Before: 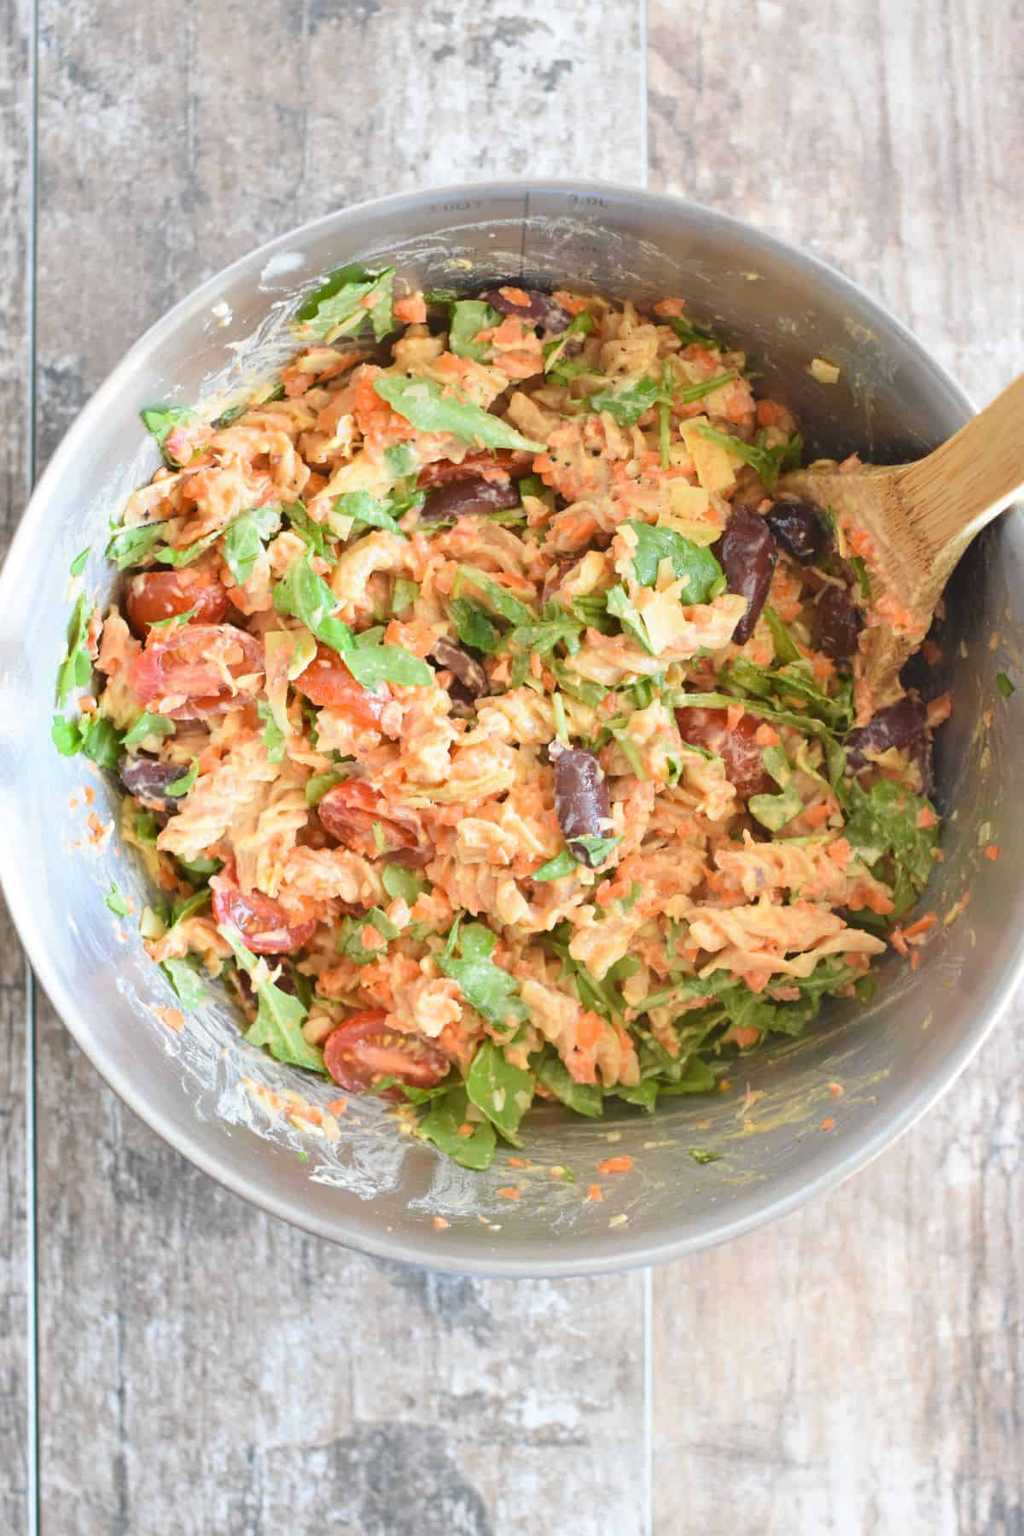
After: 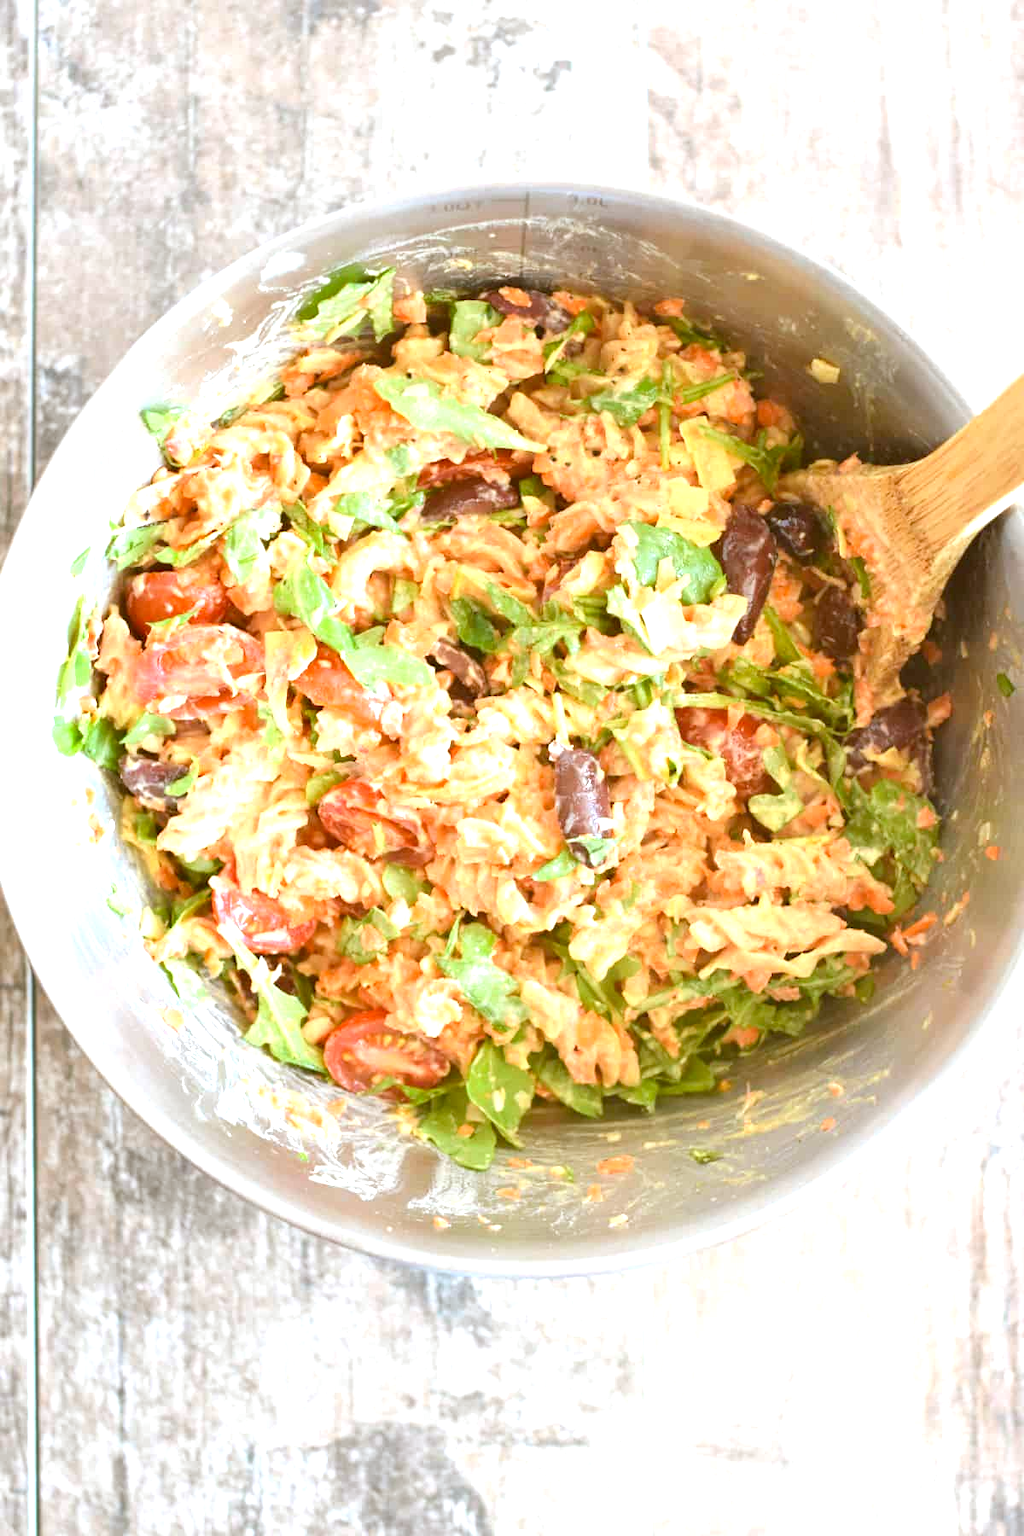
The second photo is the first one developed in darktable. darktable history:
color correction: highlights a* -0.54, highlights b* 0.158, shadows a* 5.04, shadows b* 20.86
exposure: exposure 0.756 EV, compensate highlight preservation false
